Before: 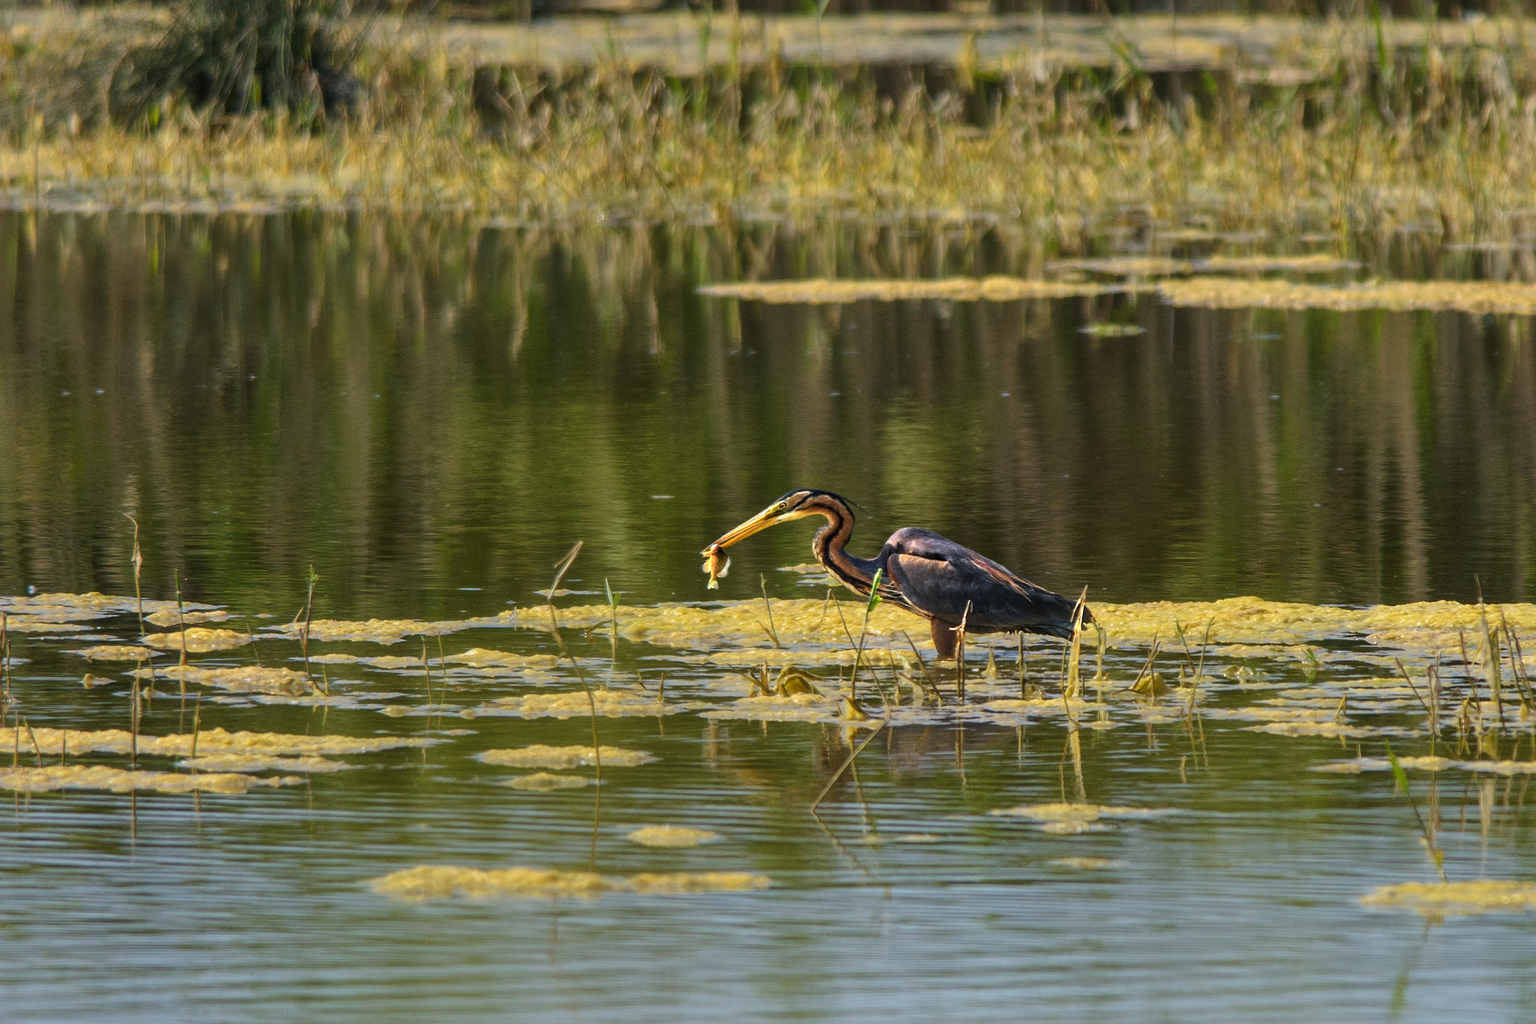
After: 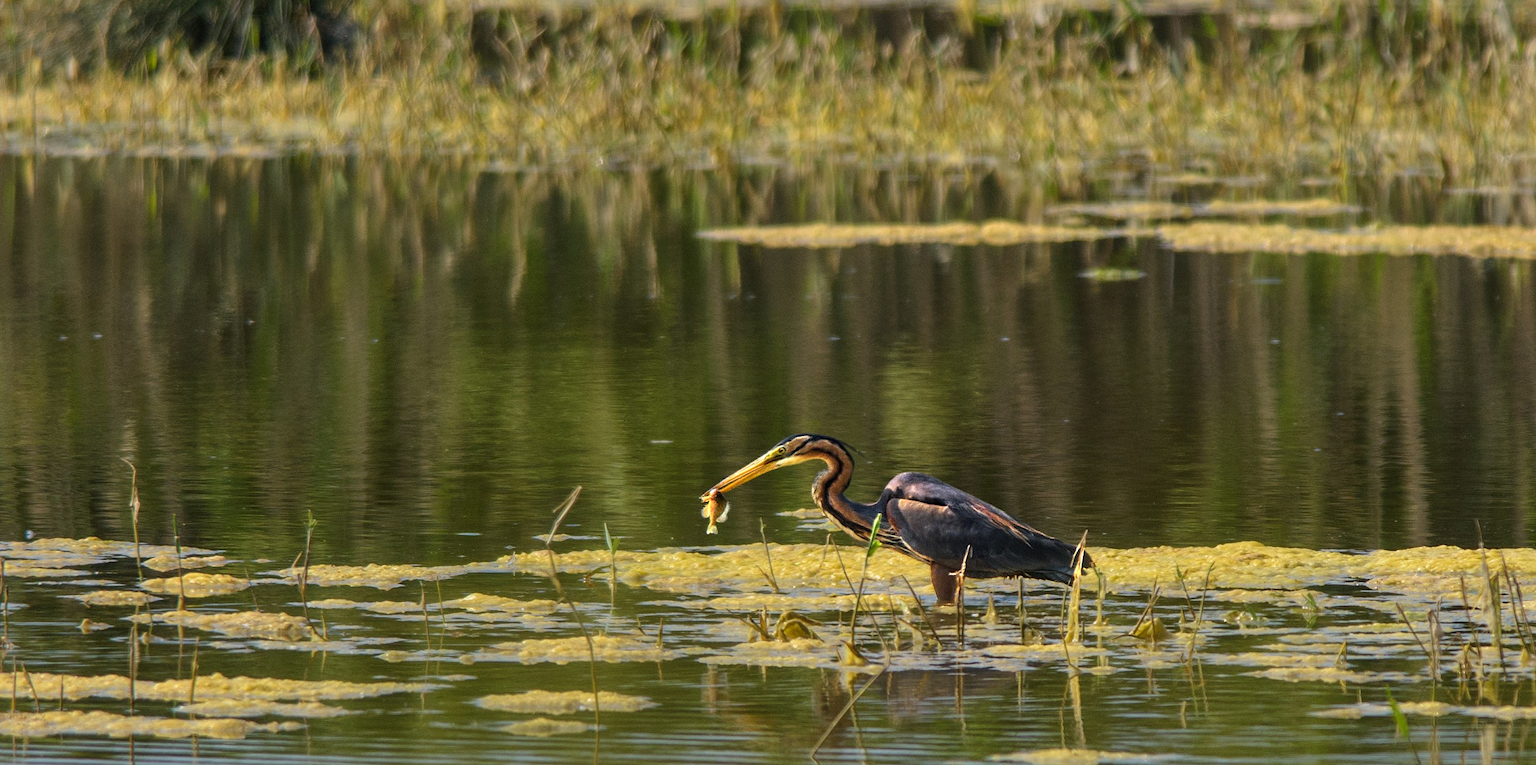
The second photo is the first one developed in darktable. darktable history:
crop: left 0.194%, top 5.549%, bottom 19.768%
color zones: curves: ch0 [(0, 0.5) (0.143, 0.5) (0.286, 0.5) (0.429, 0.495) (0.571, 0.437) (0.714, 0.44) (0.857, 0.496) (1, 0.5)]
